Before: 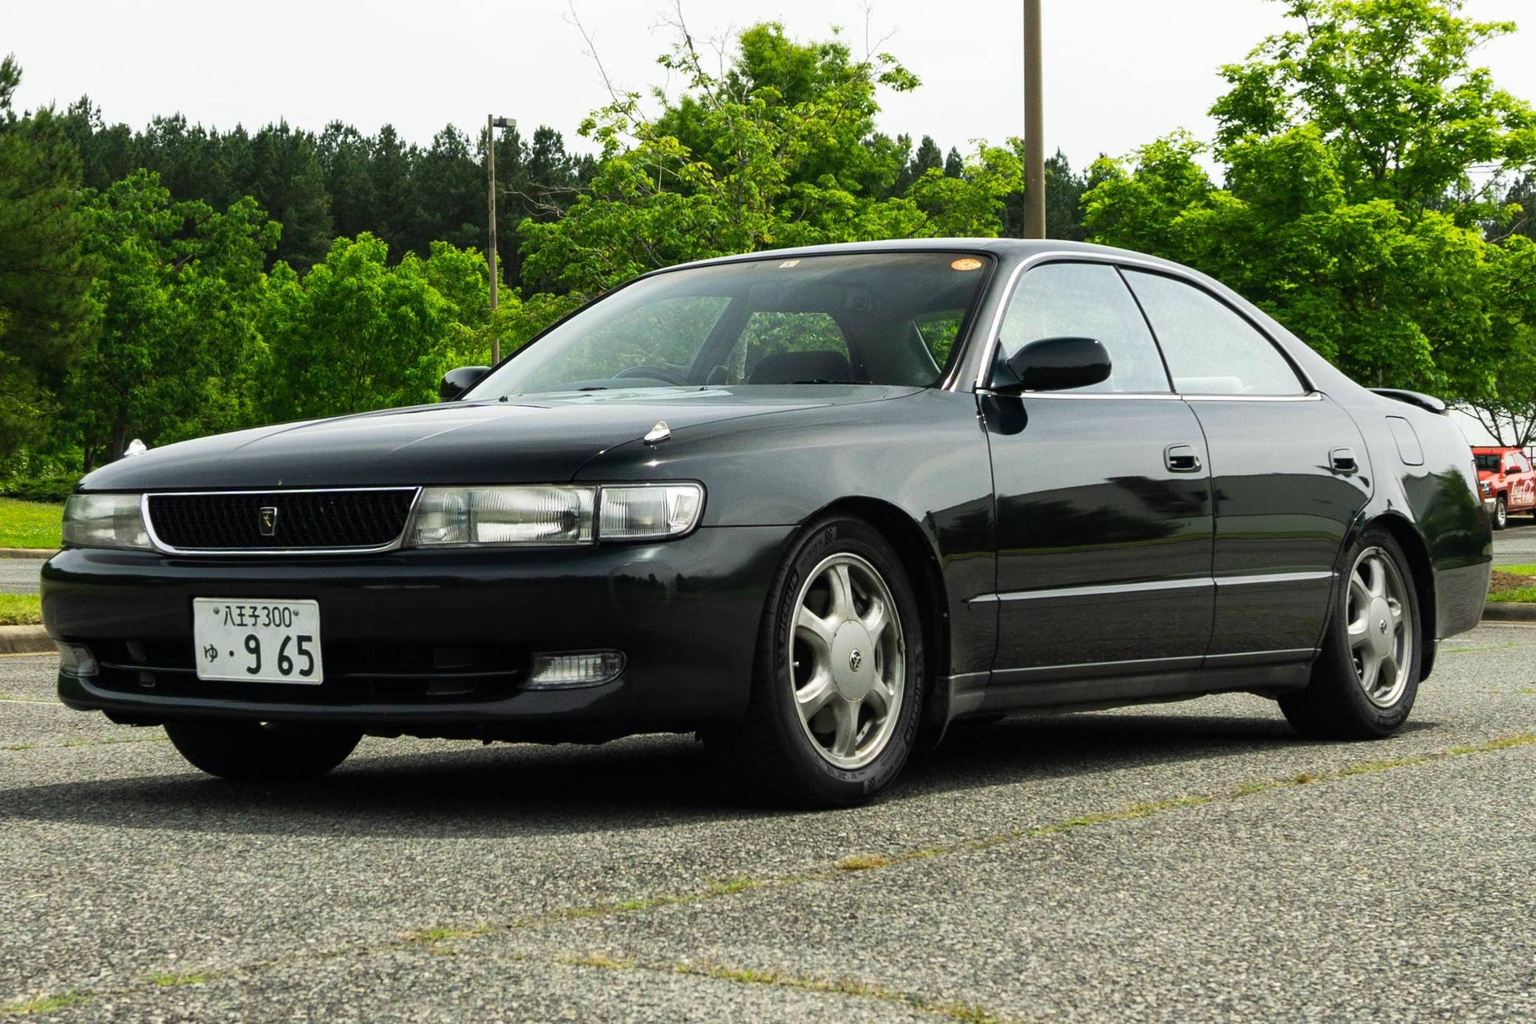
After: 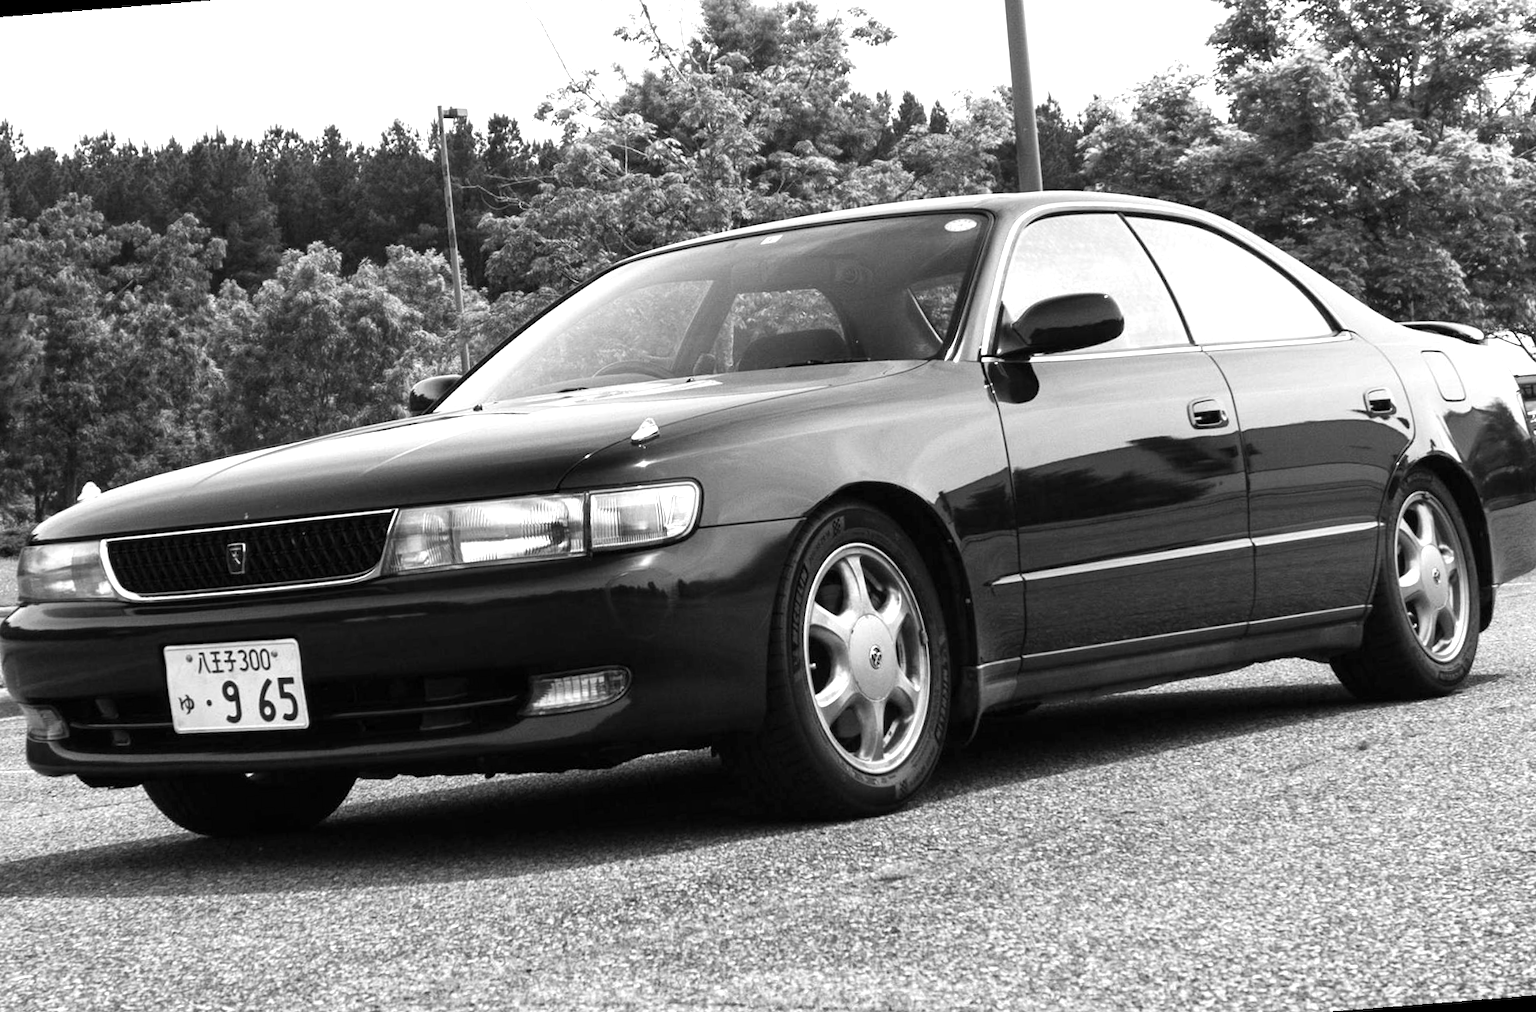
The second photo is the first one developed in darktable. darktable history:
rotate and perspective: rotation -4.57°, crop left 0.054, crop right 0.944, crop top 0.087, crop bottom 0.914
exposure: exposure 0.657 EV, compensate highlight preservation false
monochrome: a -6.99, b 35.61, size 1.4
